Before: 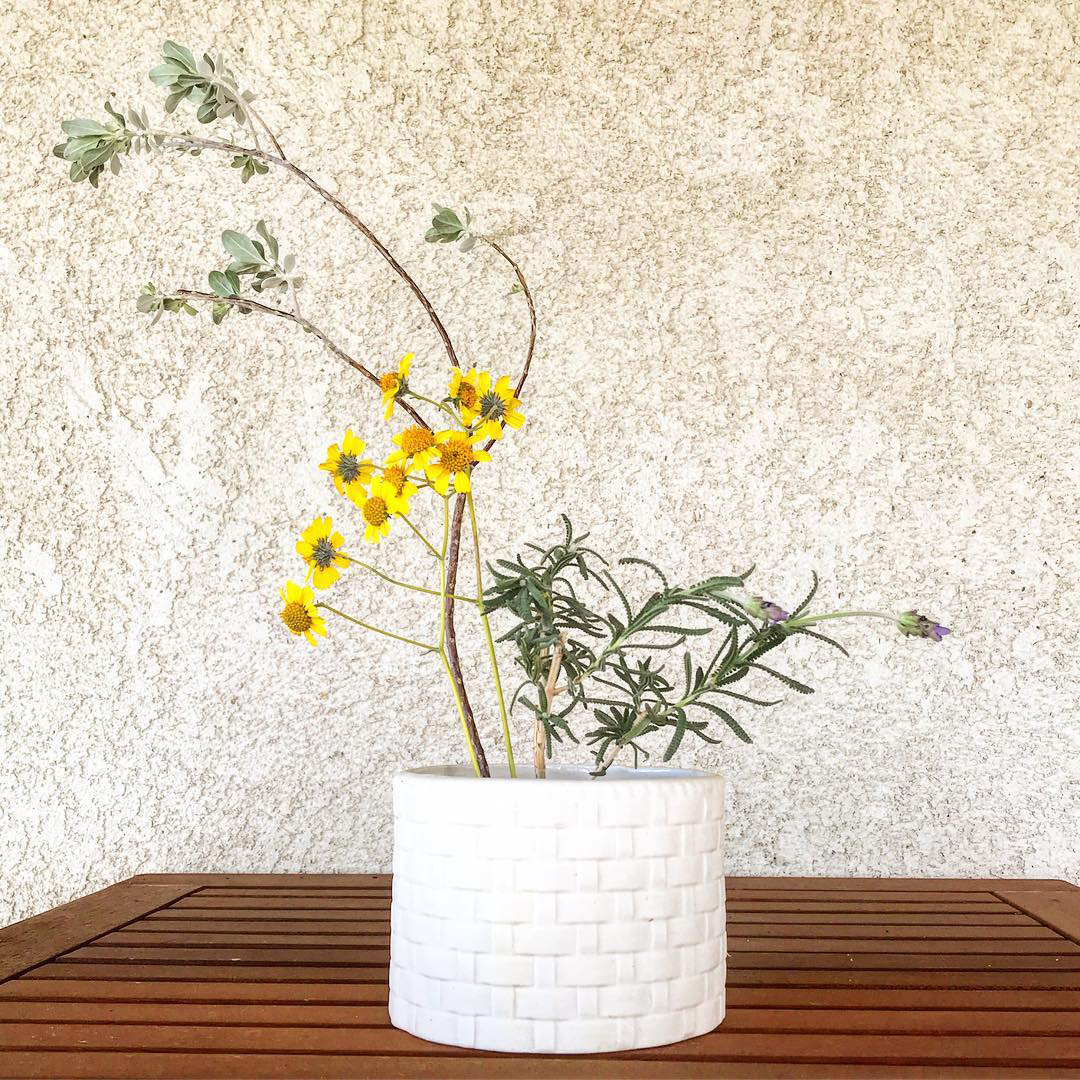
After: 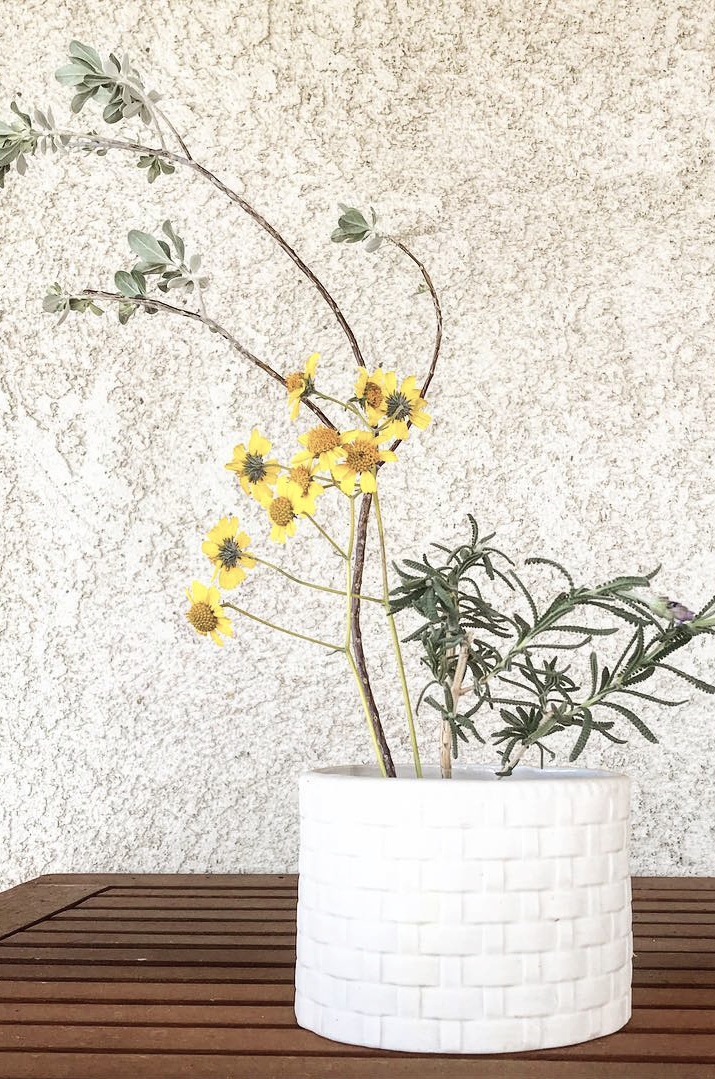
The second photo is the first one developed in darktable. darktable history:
contrast brightness saturation: contrast 0.097, saturation -0.362
crop and rotate: left 8.727%, right 25.06%
